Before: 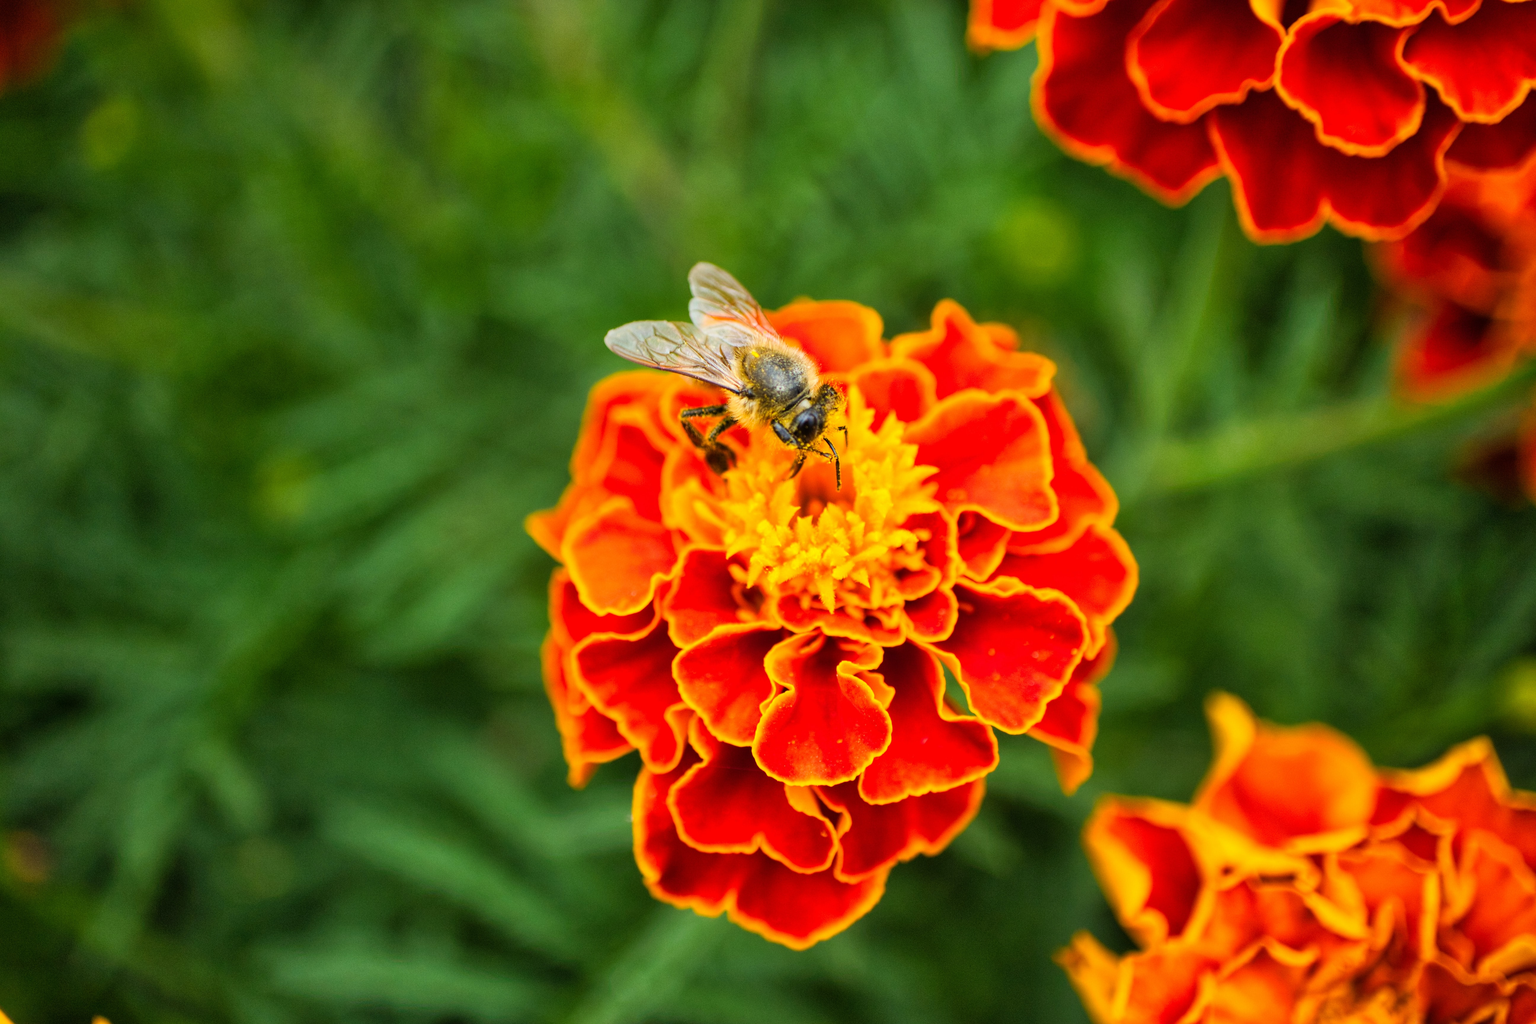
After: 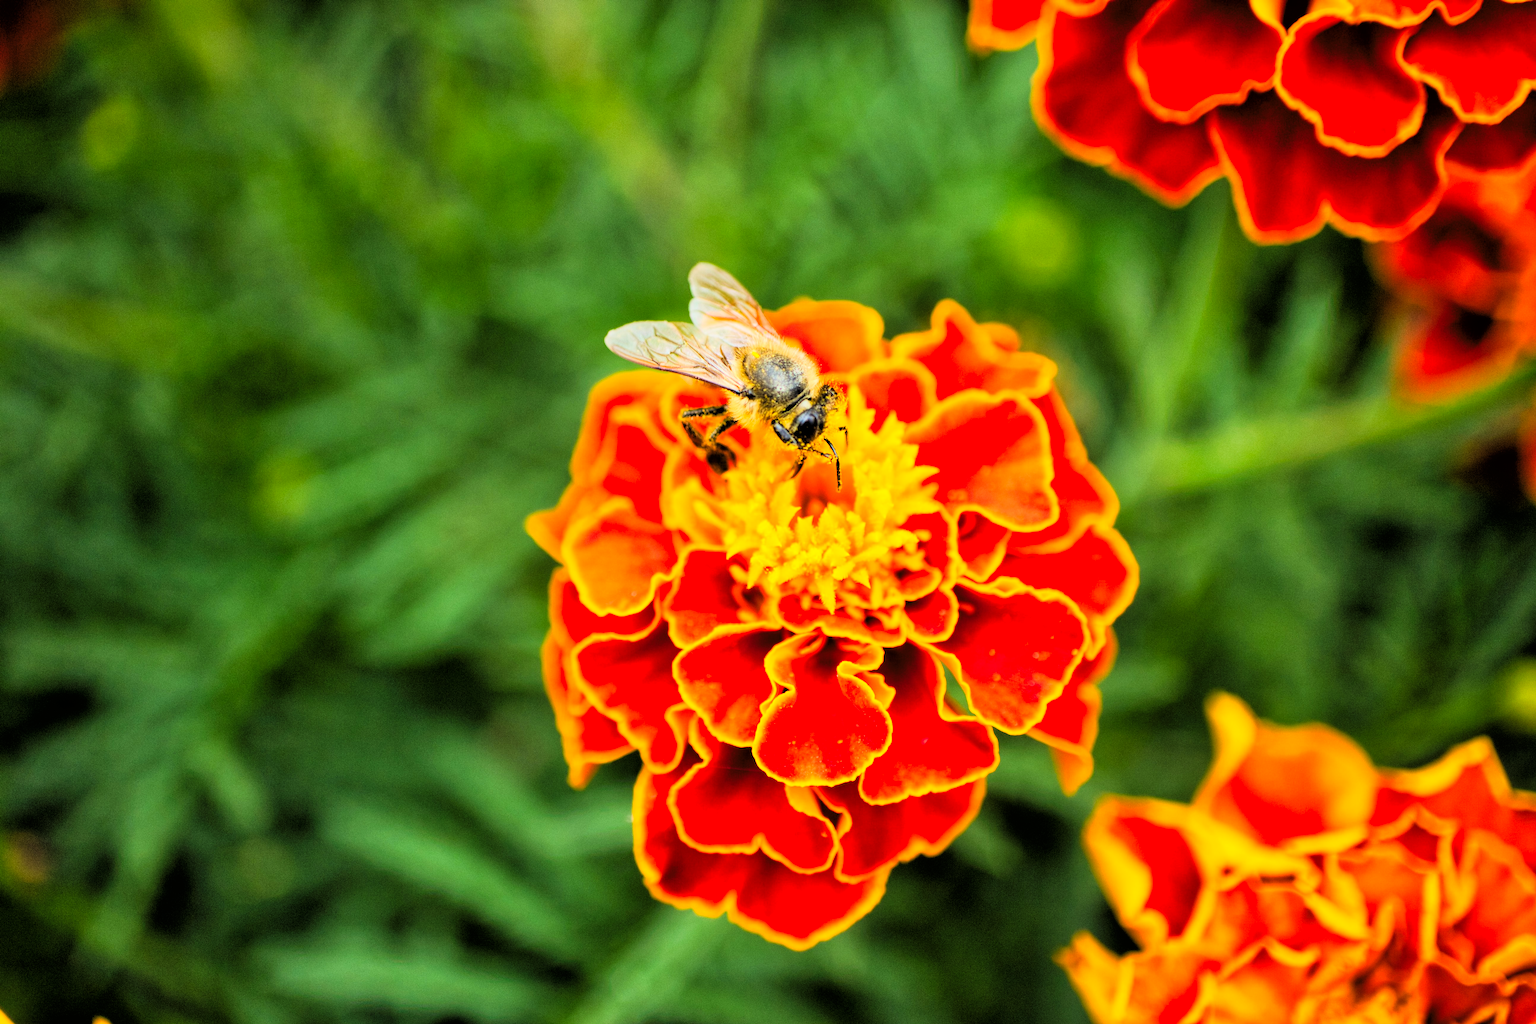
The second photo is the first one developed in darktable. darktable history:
tone curve: curves: ch0 [(0, 0) (0.082, 0.02) (0.129, 0.078) (0.275, 0.301) (0.67, 0.809) (1, 1)], color space Lab, linked channels, preserve colors none
rgb curve: curves: ch0 [(0, 0) (0.136, 0.078) (0.262, 0.245) (0.414, 0.42) (1, 1)], compensate middle gray true, preserve colors basic power
